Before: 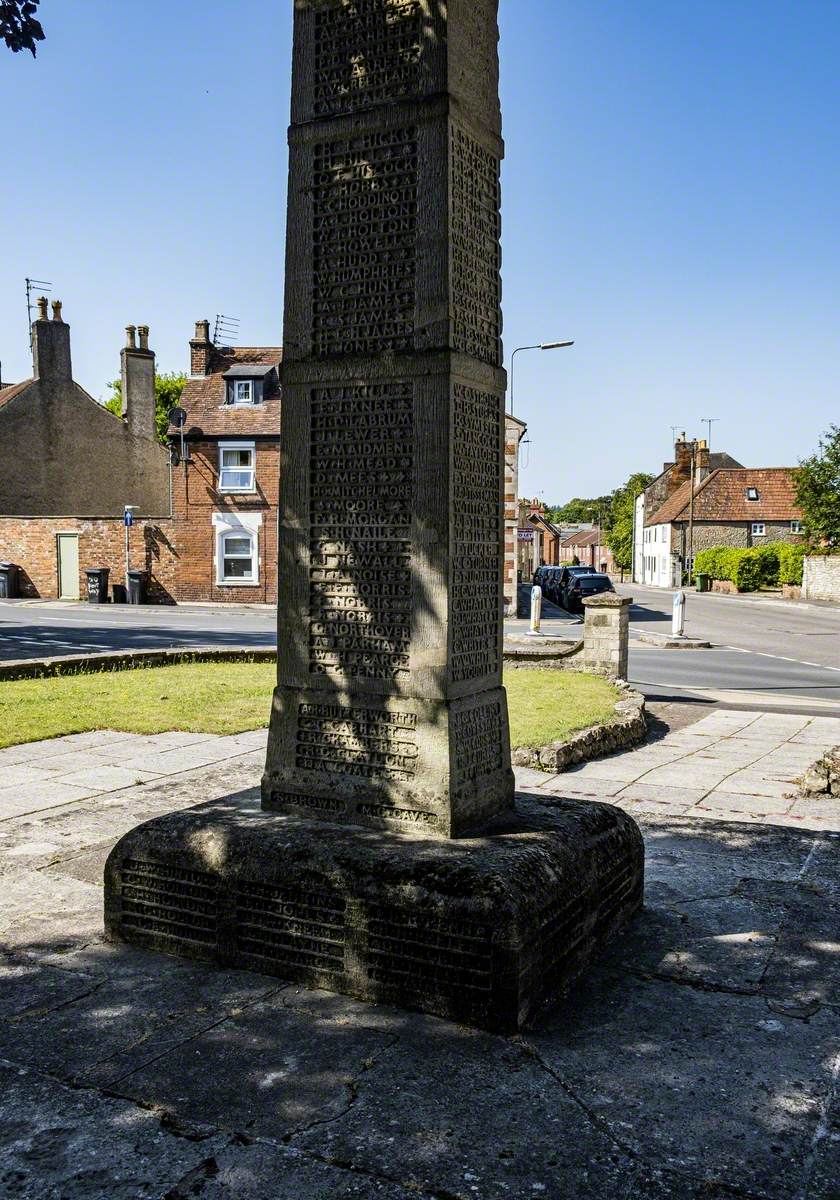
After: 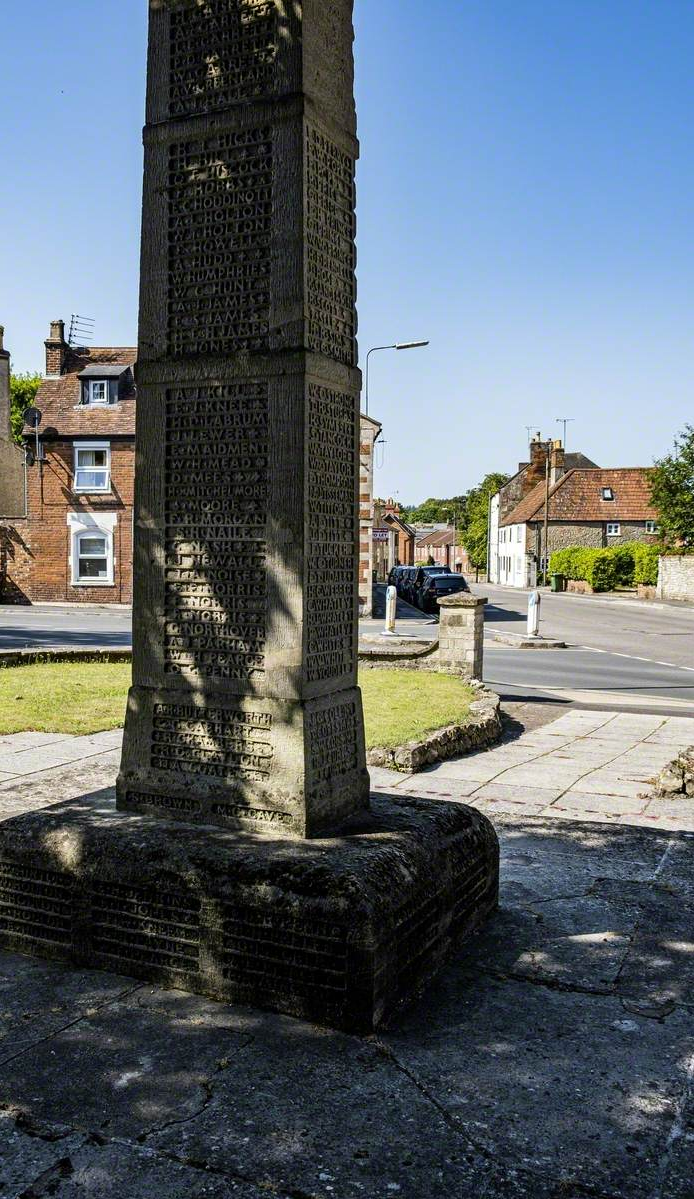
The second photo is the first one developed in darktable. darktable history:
crop: left 17.299%, bottom 0.048%
